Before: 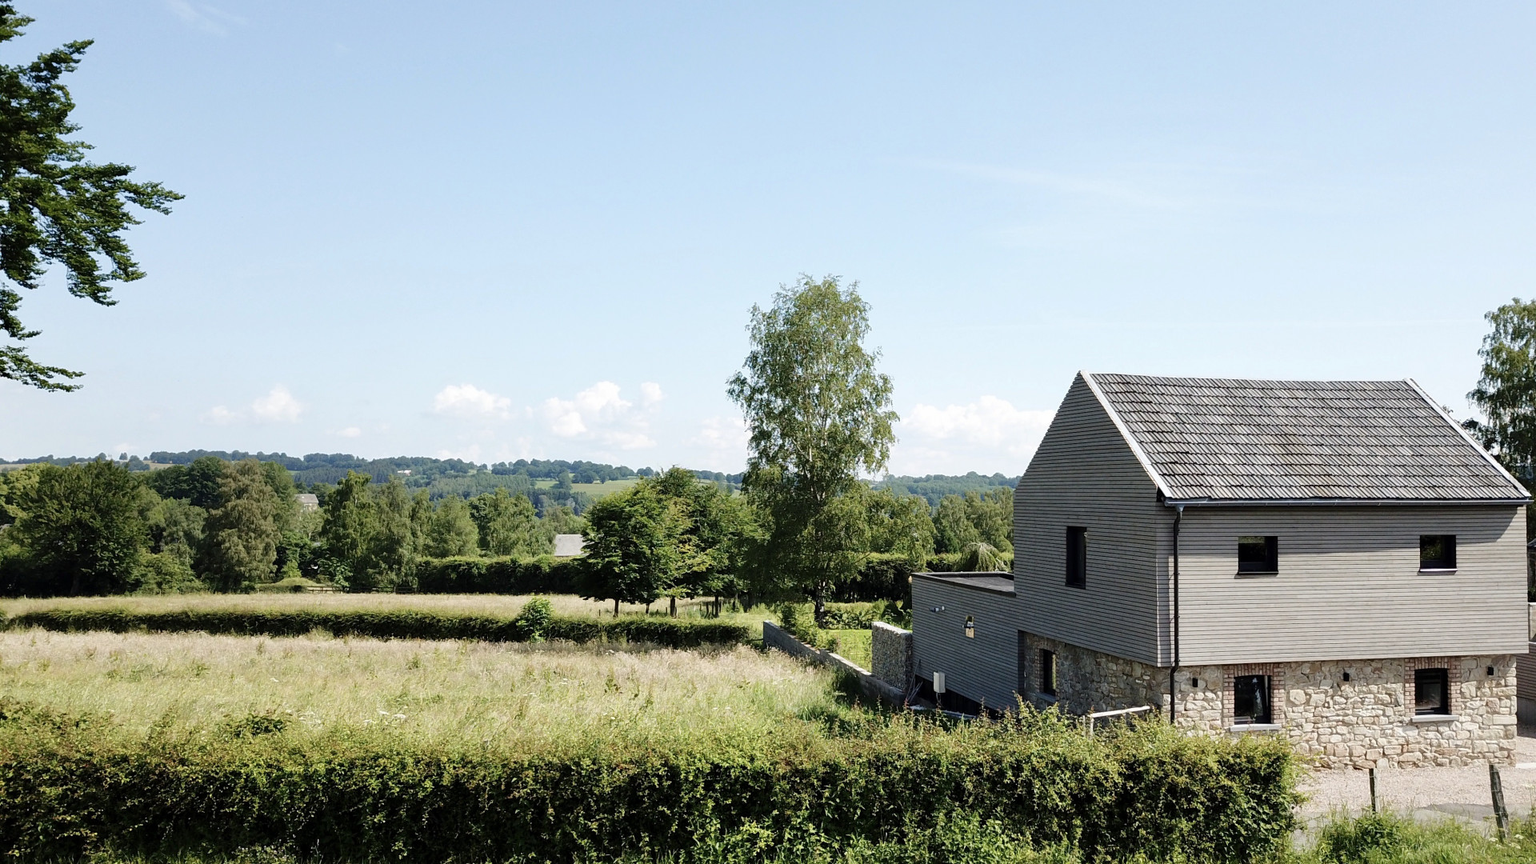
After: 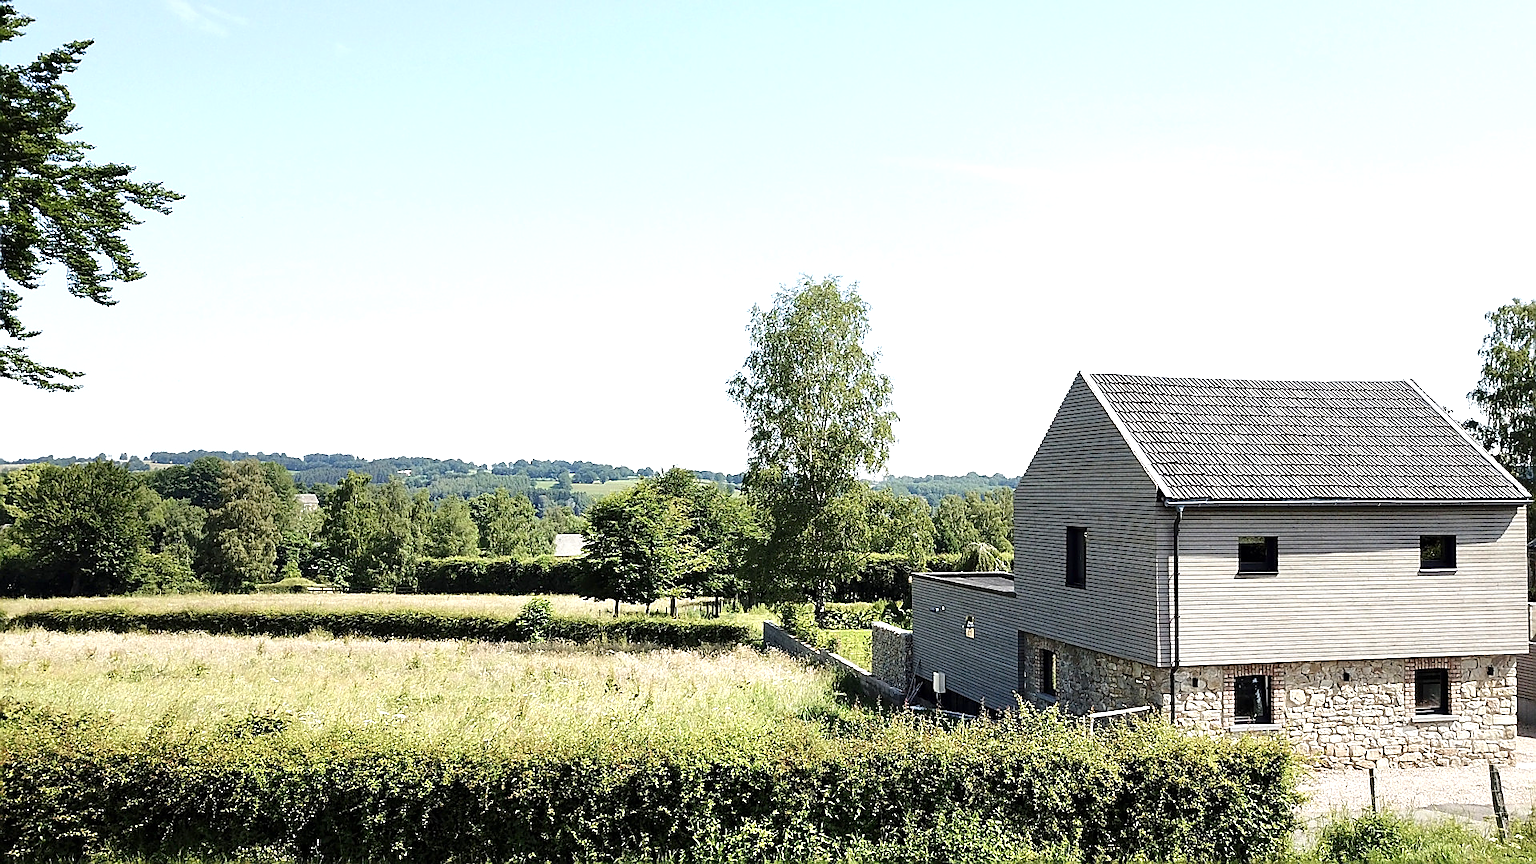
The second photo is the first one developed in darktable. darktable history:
exposure: exposure 0.605 EV, compensate highlight preservation false
sharpen: radius 1.392, amount 1.261, threshold 0.681
